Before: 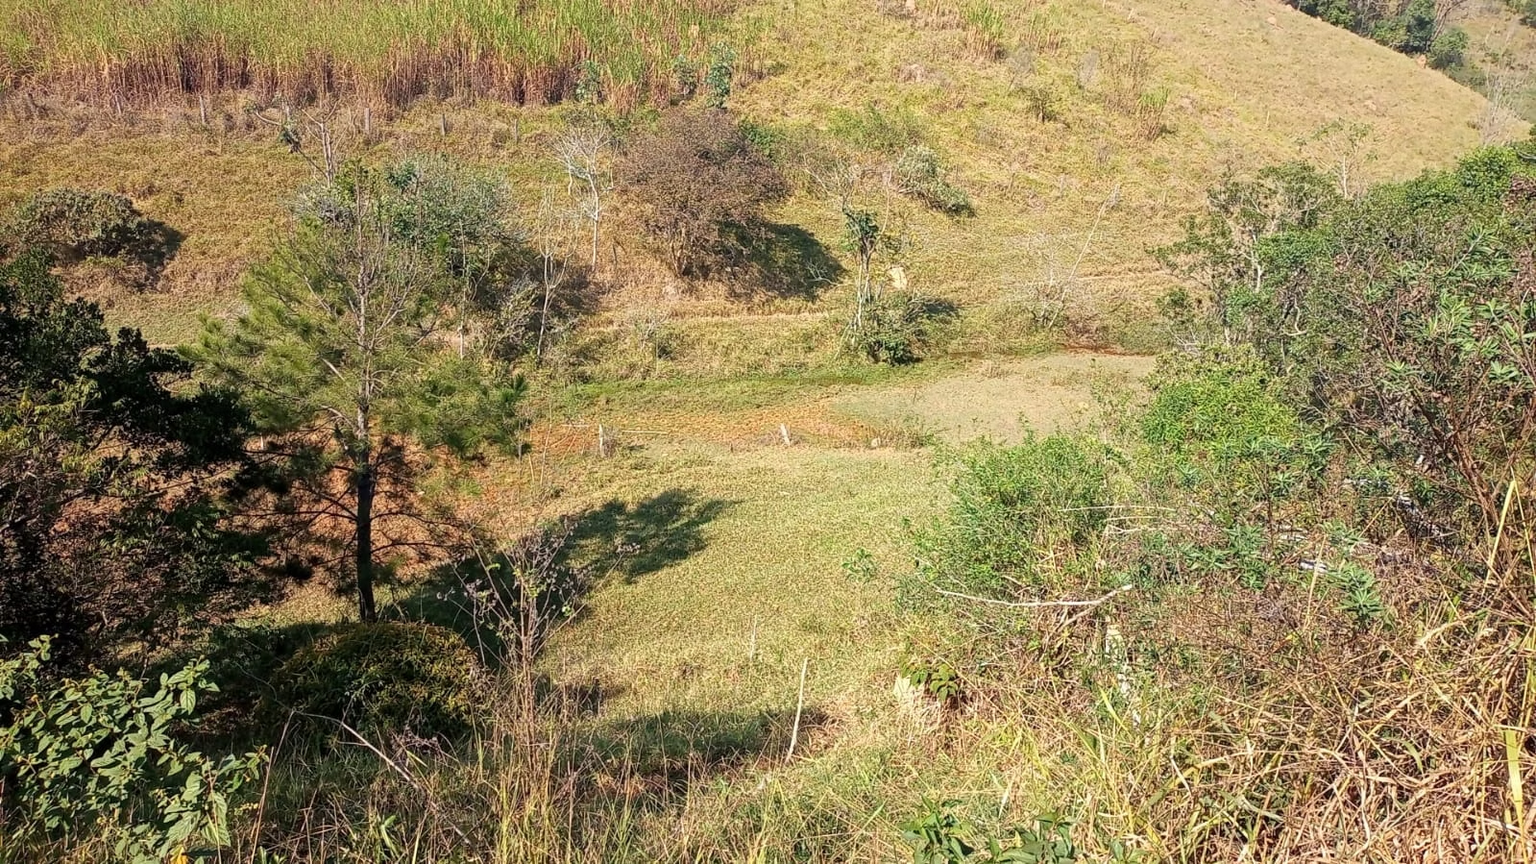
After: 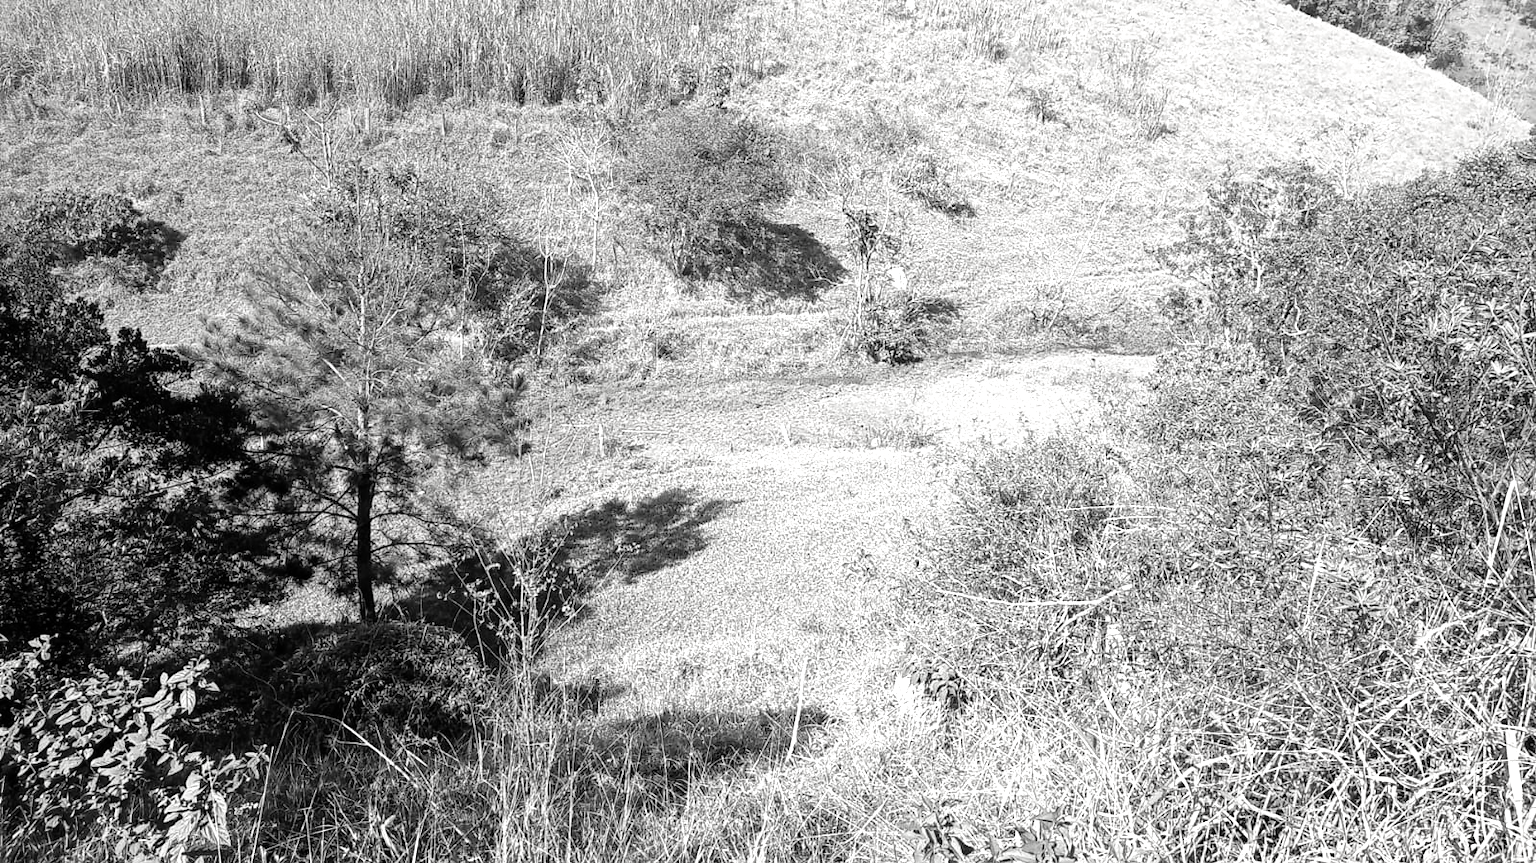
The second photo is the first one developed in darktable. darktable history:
tone equalizer: -8 EV -0.727 EV, -7 EV -0.723 EV, -6 EV -0.592 EV, -5 EV -0.418 EV, -3 EV 0.373 EV, -2 EV 0.6 EV, -1 EV 0.676 EV, +0 EV 0.78 EV
contrast brightness saturation: saturation -0.985
